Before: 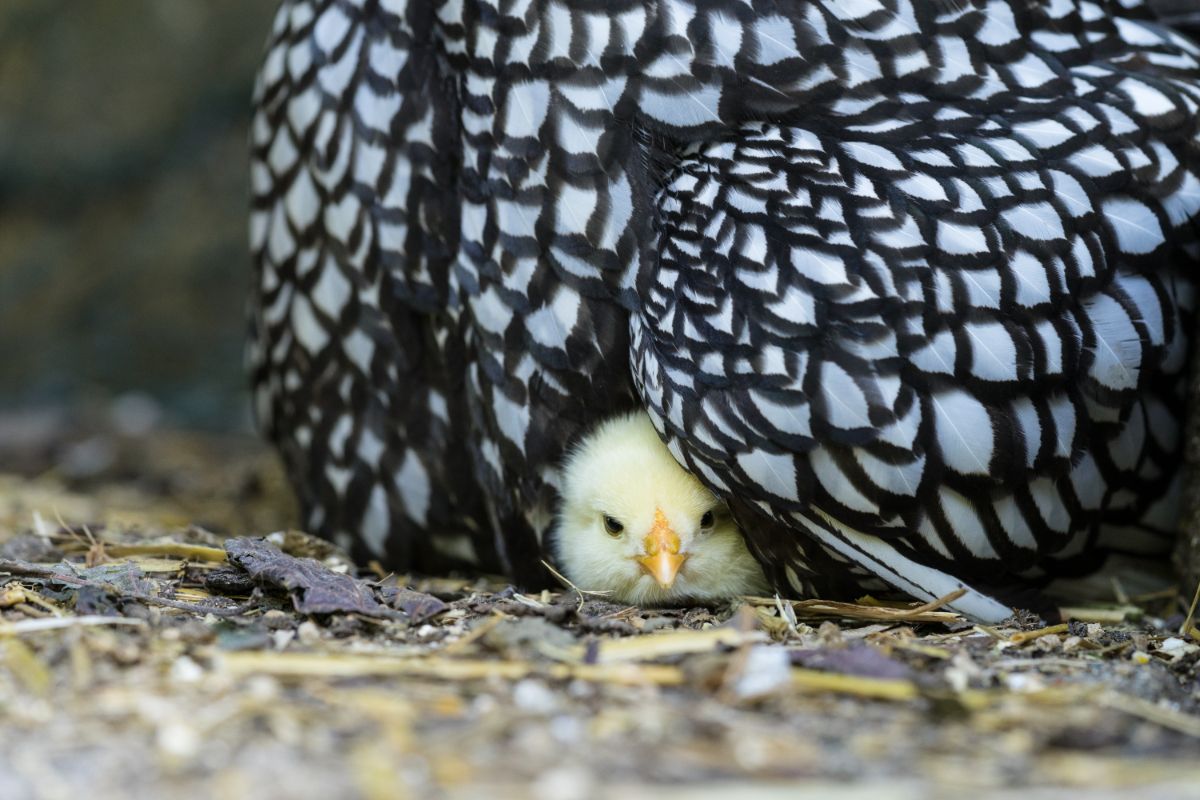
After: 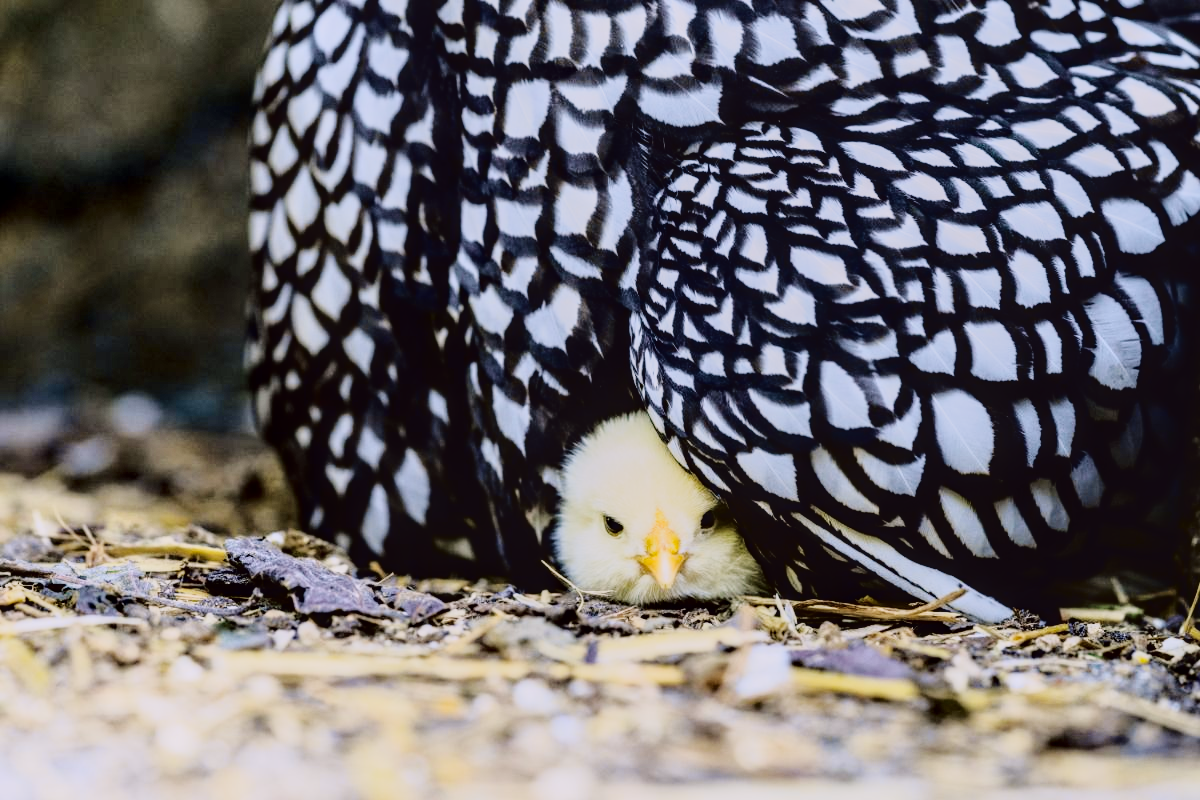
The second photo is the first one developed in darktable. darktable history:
exposure: compensate highlight preservation false
local contrast: on, module defaults
tone curve: curves: ch0 [(0.003, 0.003) (0.104, 0.026) (0.236, 0.181) (0.401, 0.443) (0.495, 0.55) (0.625, 0.67) (0.819, 0.841) (0.96, 0.899)]; ch1 [(0, 0) (0.161, 0.092) (0.37, 0.302) (0.424, 0.402) (0.45, 0.466) (0.495, 0.51) (0.573, 0.571) (0.638, 0.641) (0.751, 0.741) (1, 1)]; ch2 [(0, 0) (0.352, 0.403) (0.466, 0.443) (0.524, 0.526) (0.56, 0.556) (1, 1)], color space Lab, independent channels, preserve colors none
base curve: curves: ch0 [(0, 0) (0.036, 0.025) (0.121, 0.166) (0.206, 0.329) (0.605, 0.79) (1, 1)], preserve colors none
